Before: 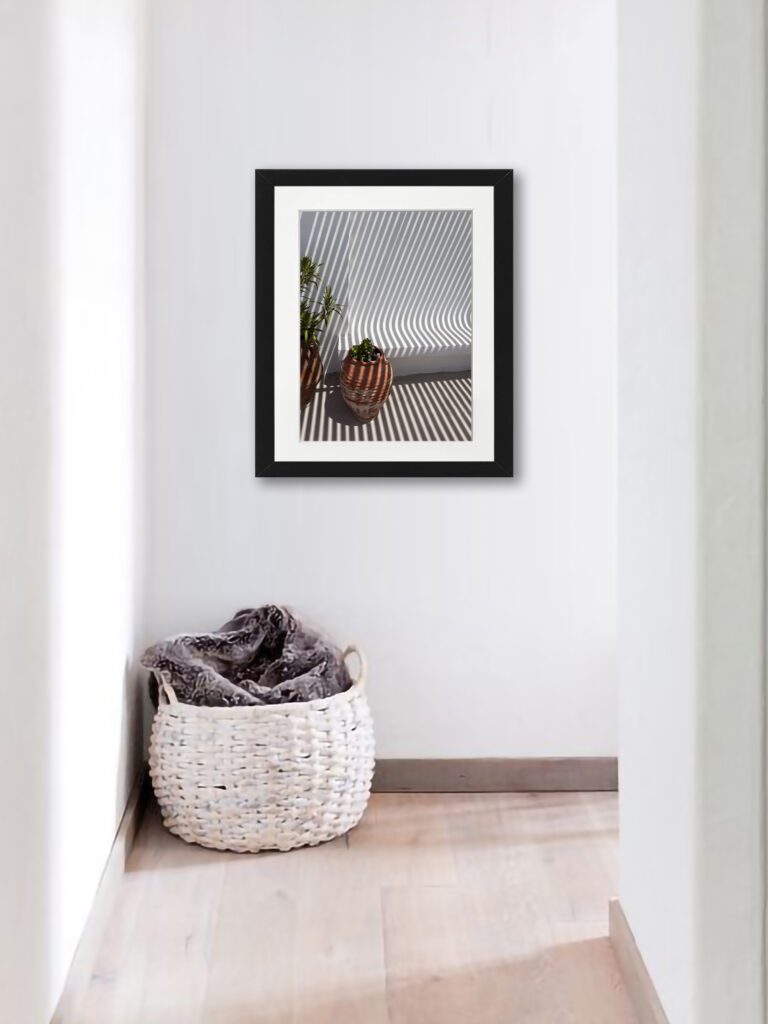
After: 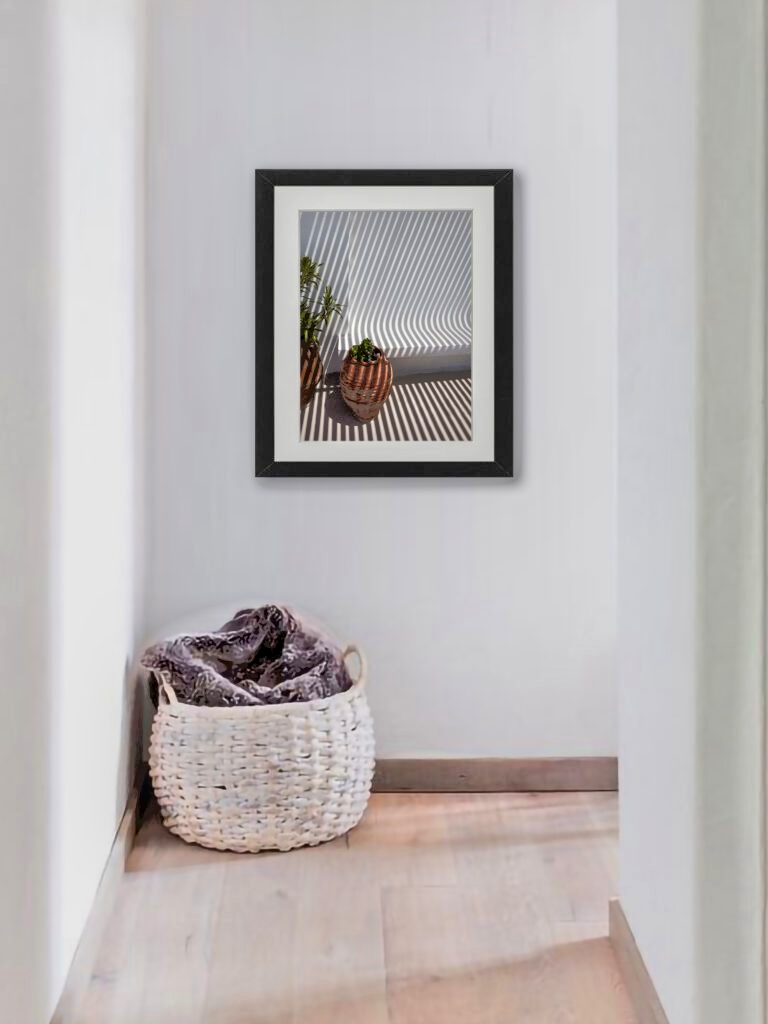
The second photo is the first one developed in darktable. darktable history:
exposure: exposure 0.082 EV, compensate highlight preservation false
tone equalizer: -7 EV -0.598 EV, -6 EV 0.978 EV, -5 EV -0.439 EV, -4 EV 0.463 EV, -3 EV 0.438 EV, -2 EV 0.178 EV, -1 EV -0.132 EV, +0 EV -0.398 EV
velvia: on, module defaults
local contrast: on, module defaults
